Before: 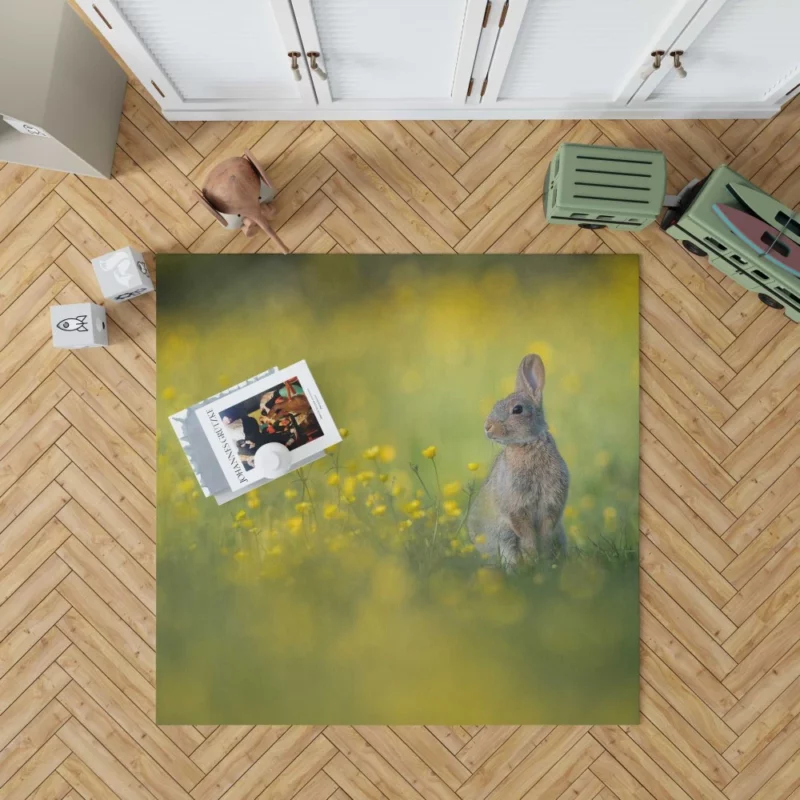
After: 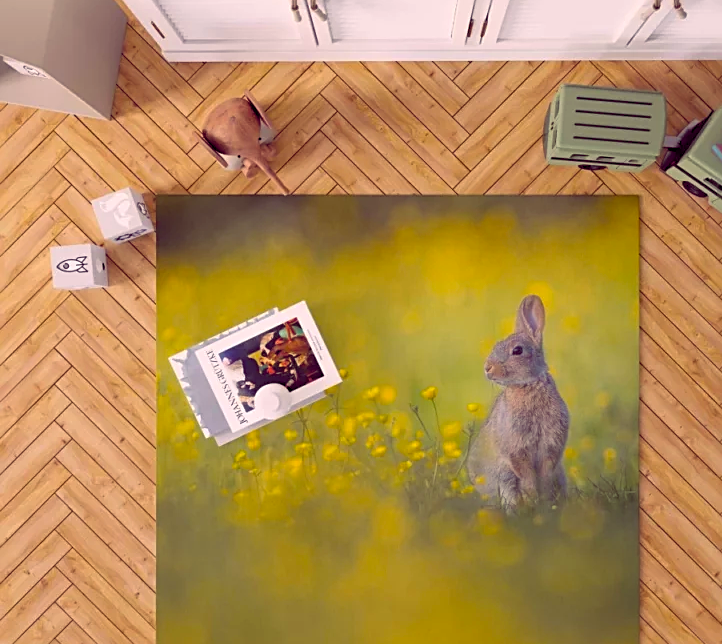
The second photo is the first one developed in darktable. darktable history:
sharpen: on, module defaults
color balance rgb: shadows lift › chroma 6.43%, shadows lift › hue 305.74°, highlights gain › chroma 2.43%, highlights gain › hue 35.74°, global offset › chroma 0.28%, global offset › hue 320.29°, linear chroma grading › global chroma 5.5%, perceptual saturation grading › global saturation 30%, contrast 5.15%
exposure: compensate highlight preservation false
crop: top 7.49%, right 9.717%, bottom 11.943%
